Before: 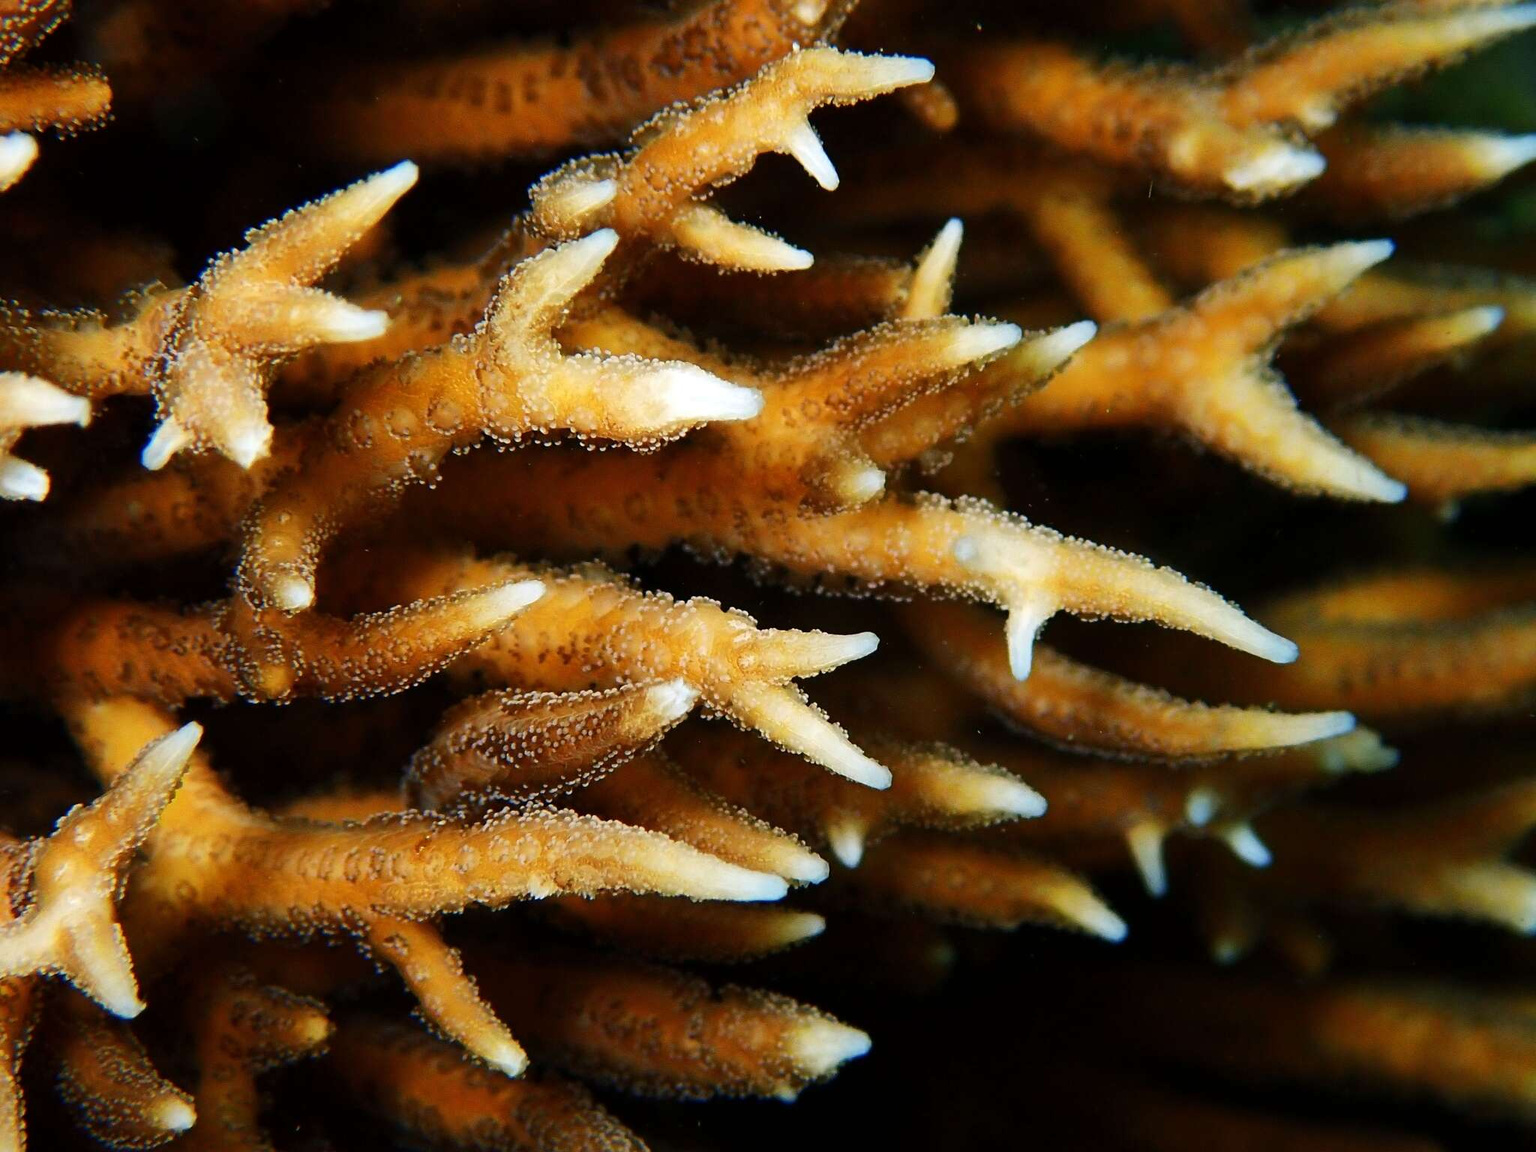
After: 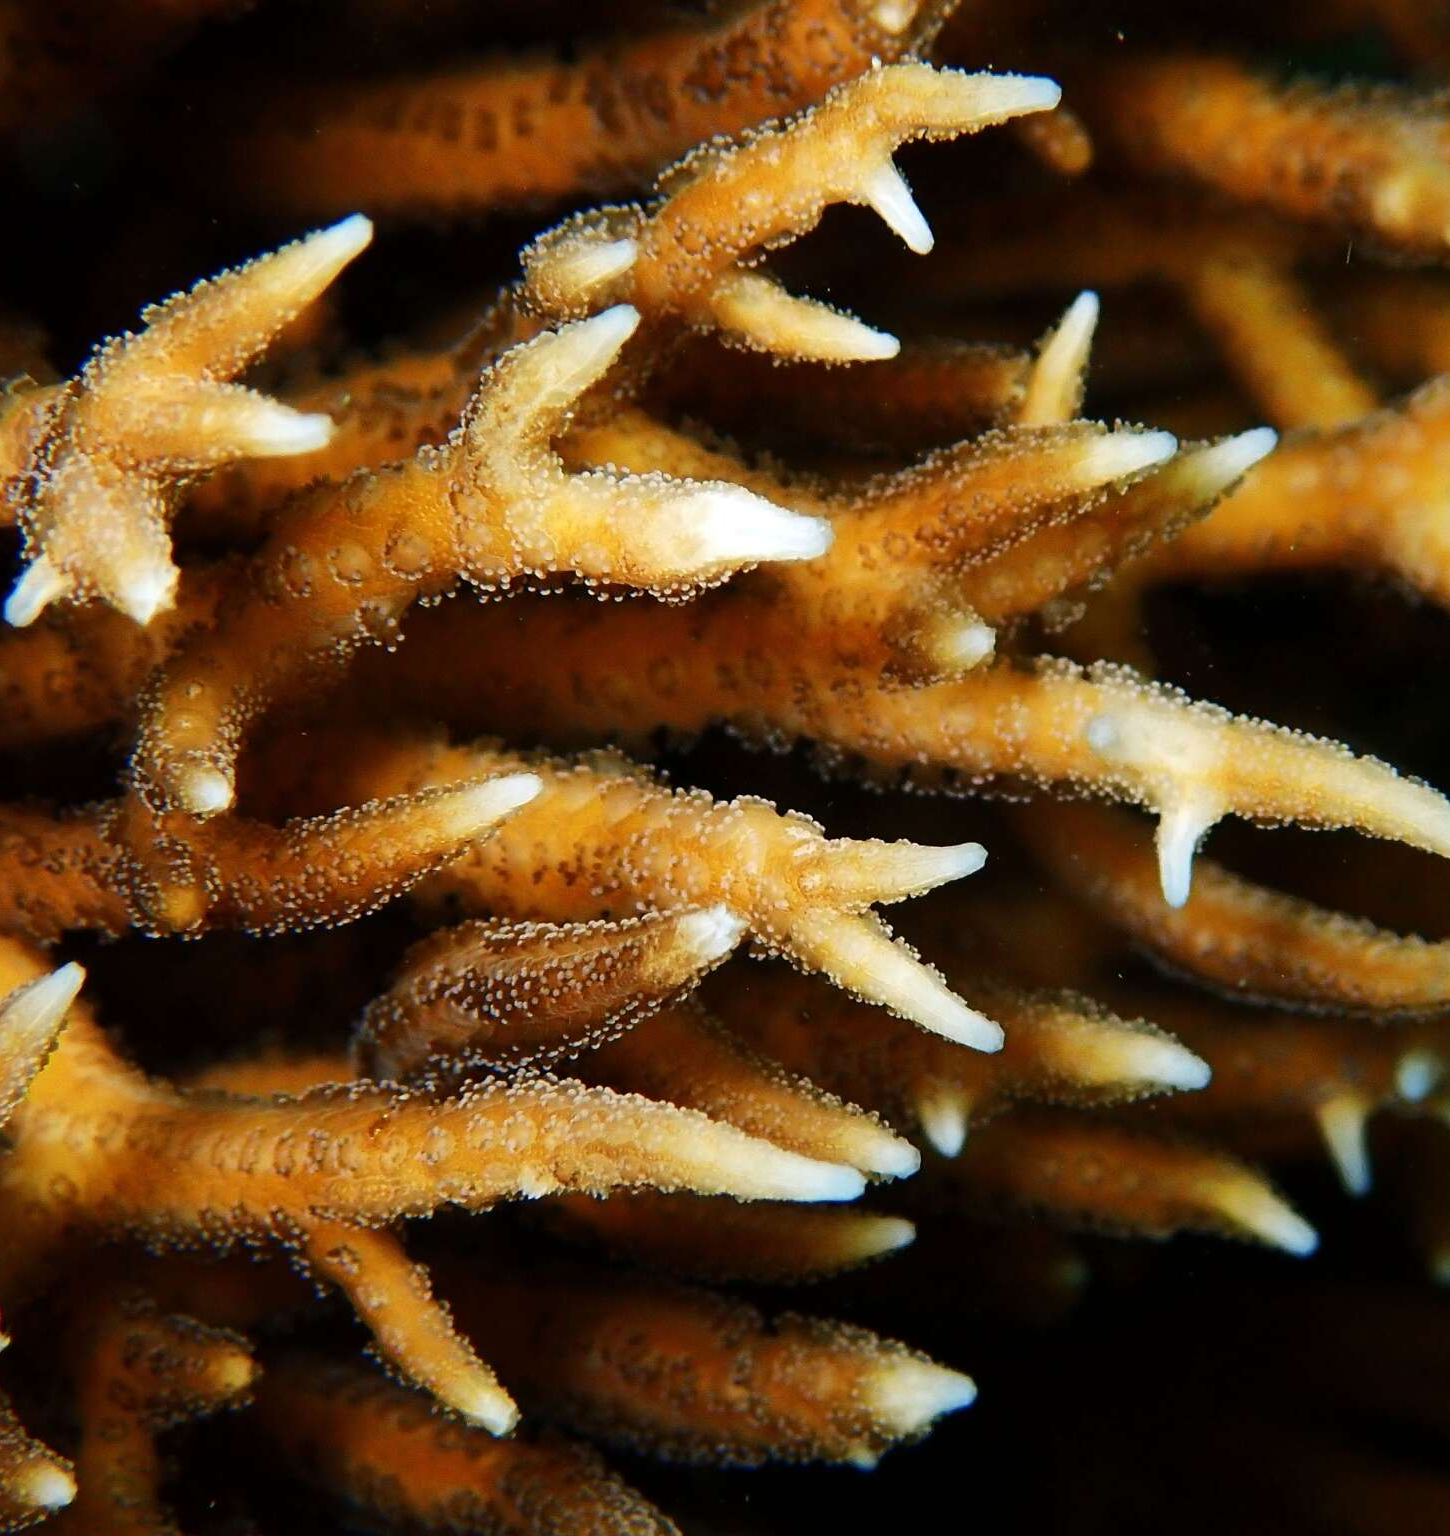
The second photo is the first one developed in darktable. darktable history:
crop and rotate: left 9.068%, right 20.096%
